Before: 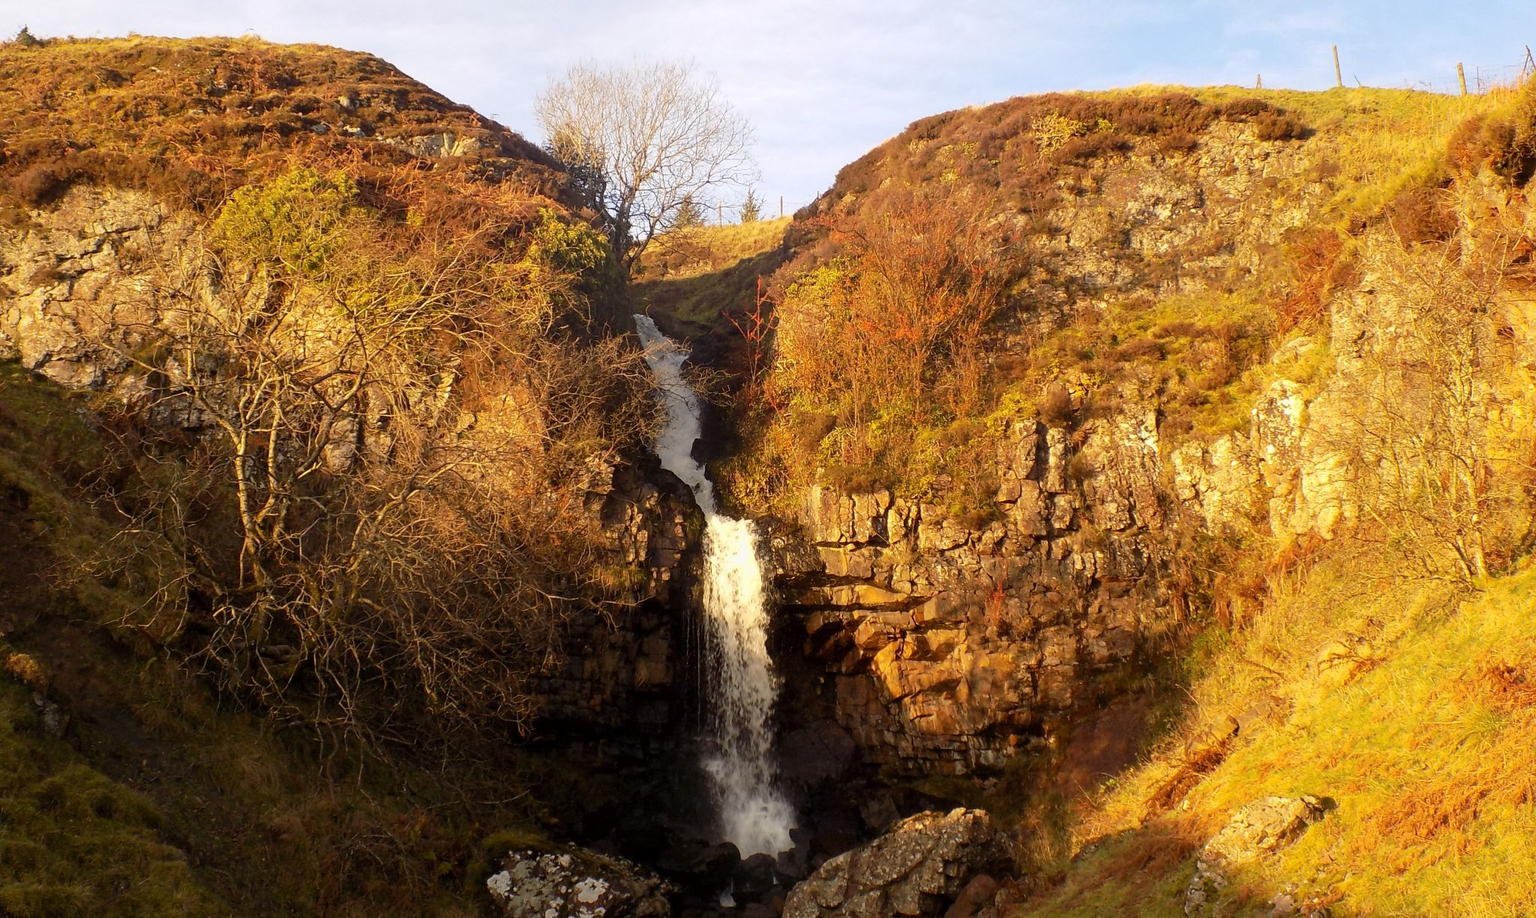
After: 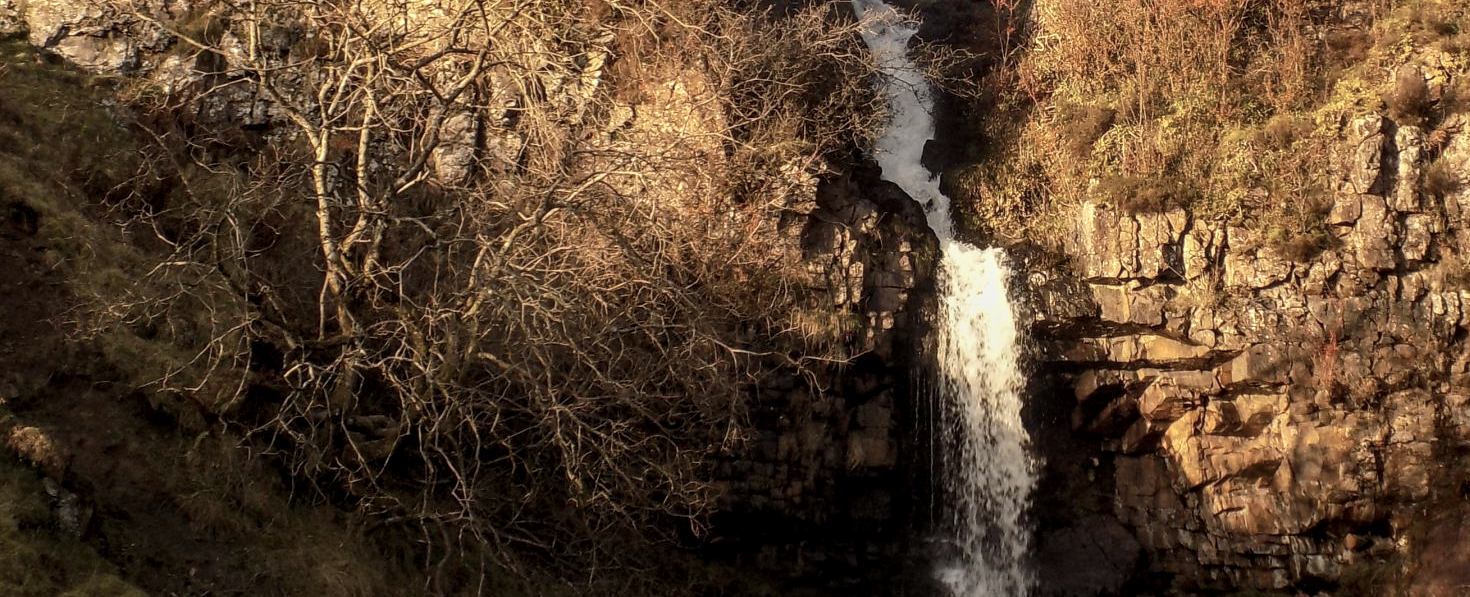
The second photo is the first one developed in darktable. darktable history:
crop: top 36.418%, right 28.196%, bottom 14.803%
contrast brightness saturation: contrast 0.1, saturation -0.359
local contrast: detail 130%
